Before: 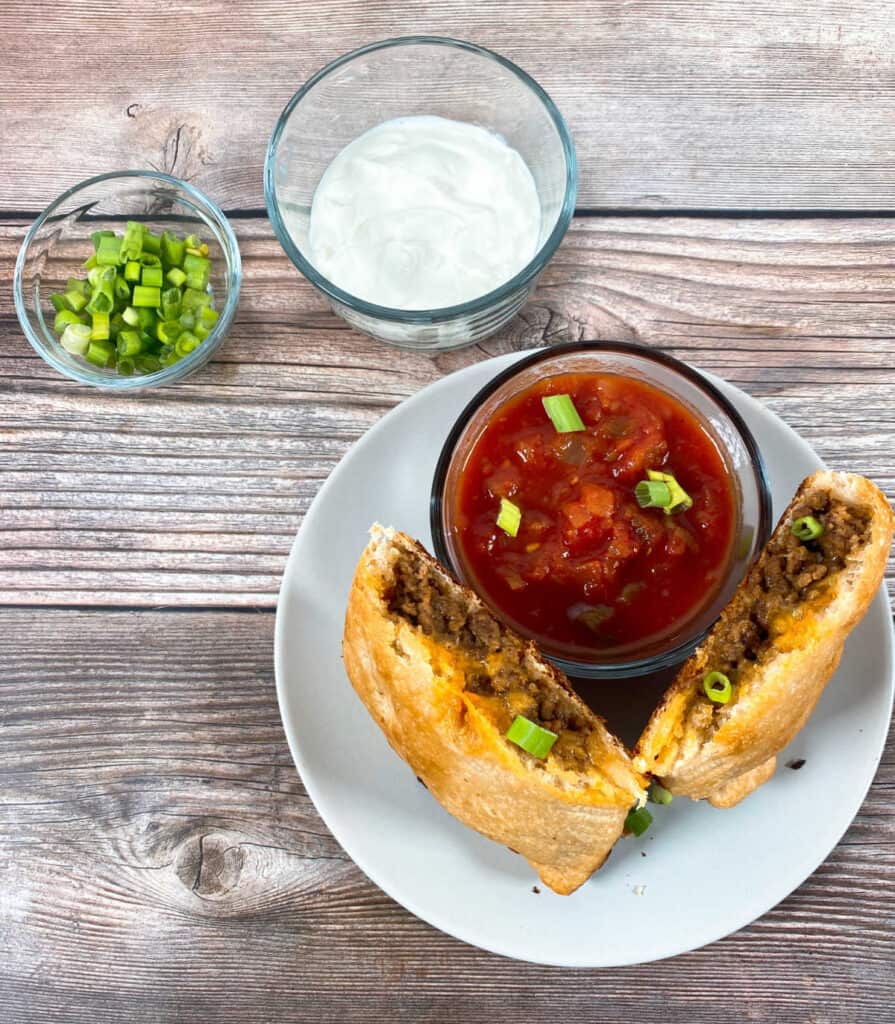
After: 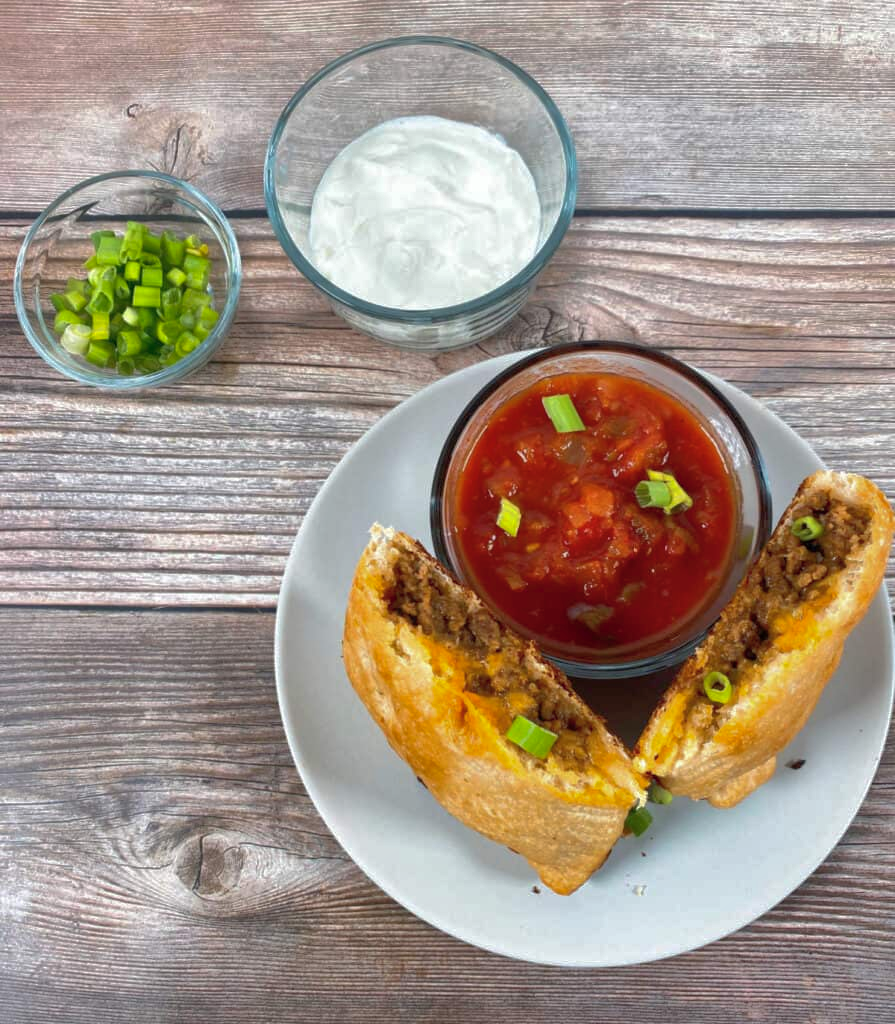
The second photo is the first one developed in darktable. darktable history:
color balance rgb: saturation formula JzAzBz (2021)
shadows and highlights: highlights -60
